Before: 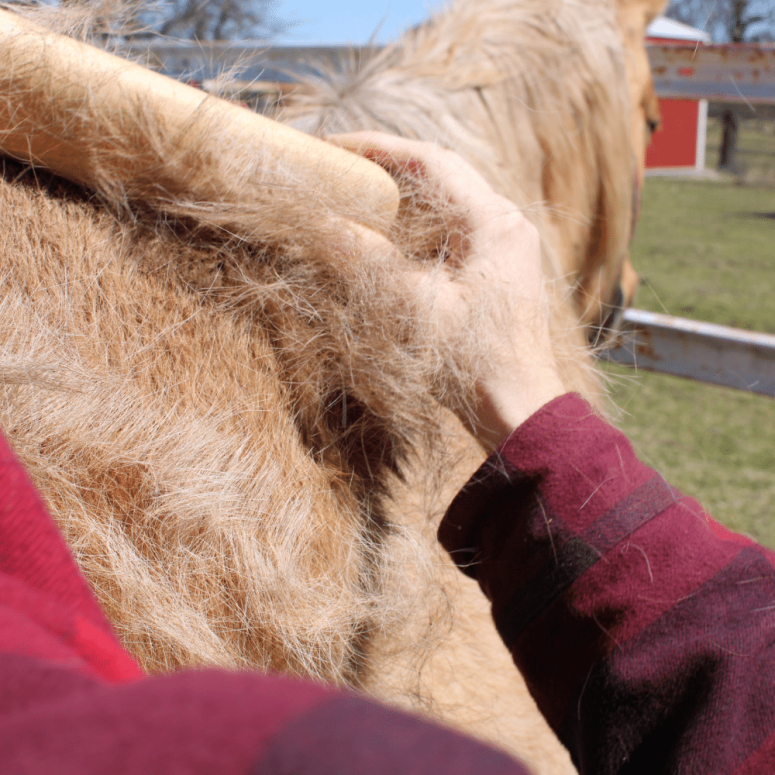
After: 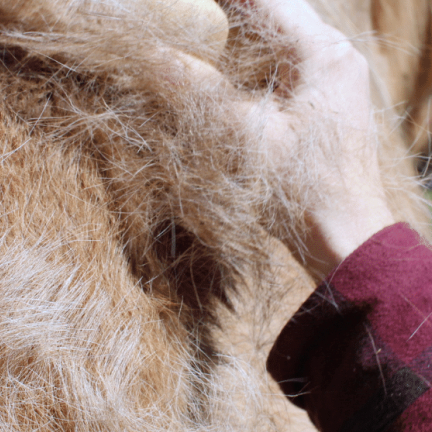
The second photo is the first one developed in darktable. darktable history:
shadows and highlights: white point adjustment 1, soften with gaussian
crop and rotate: left 22.13%, top 22.054%, right 22.026%, bottom 22.102%
white balance: red 0.924, blue 1.095
